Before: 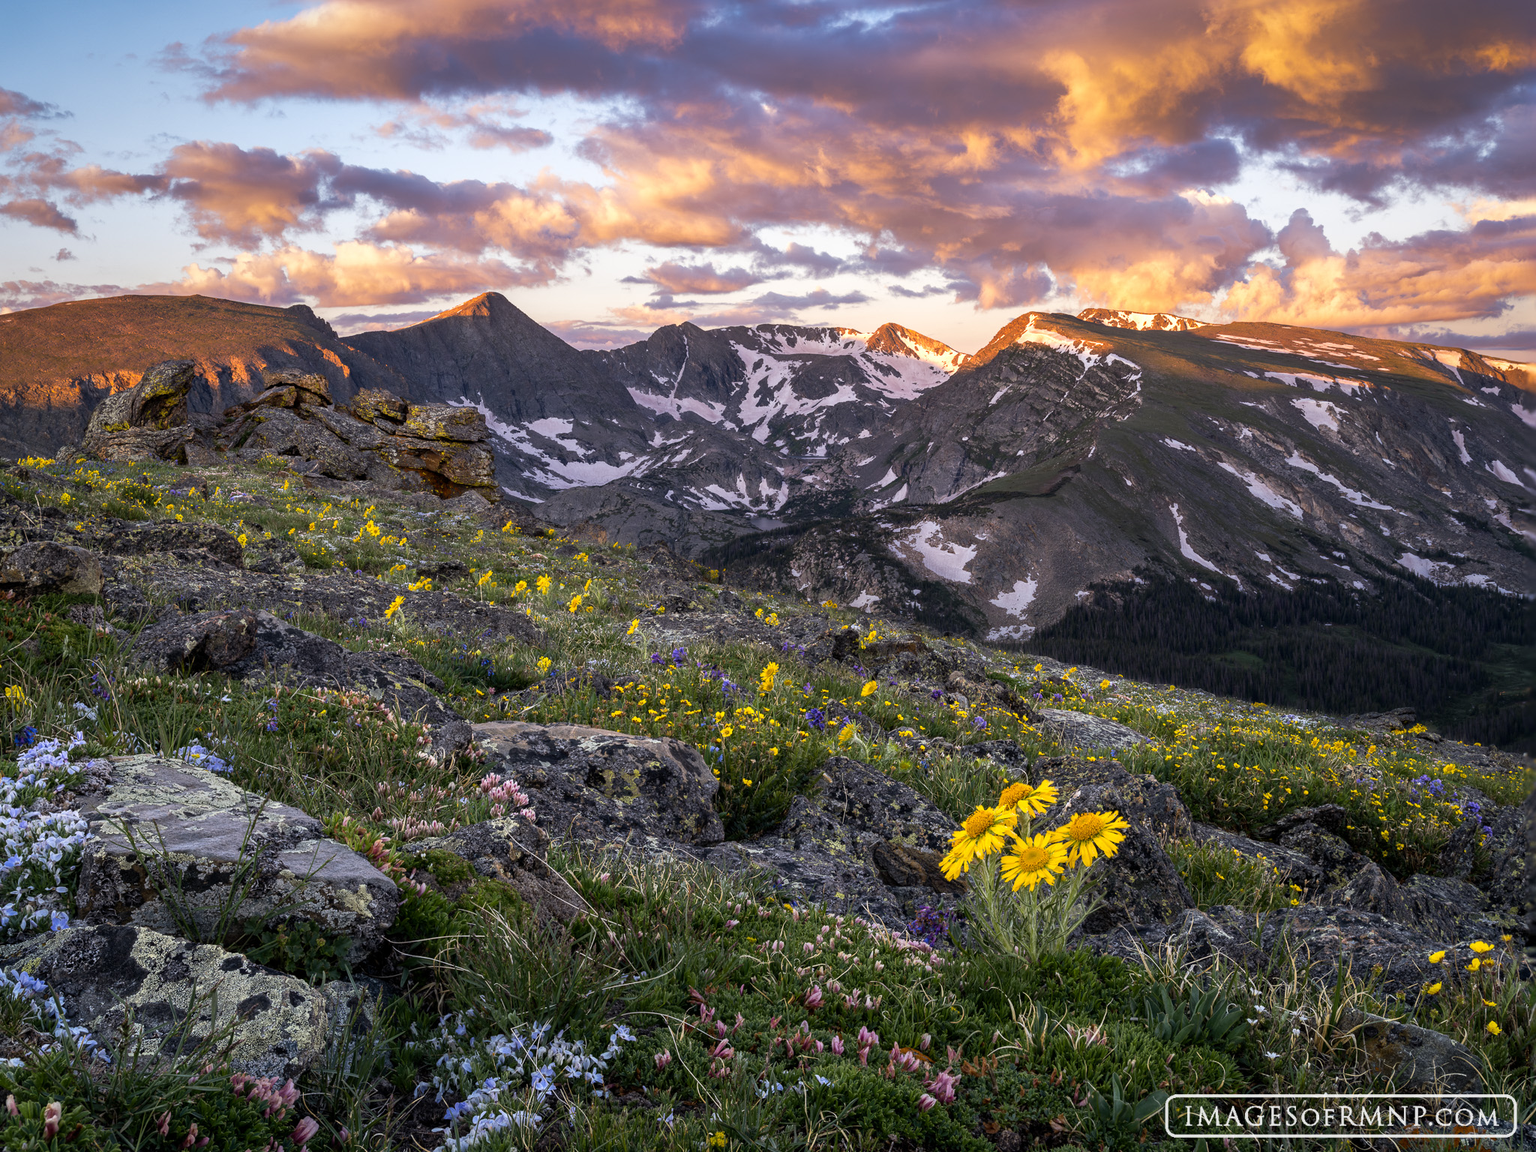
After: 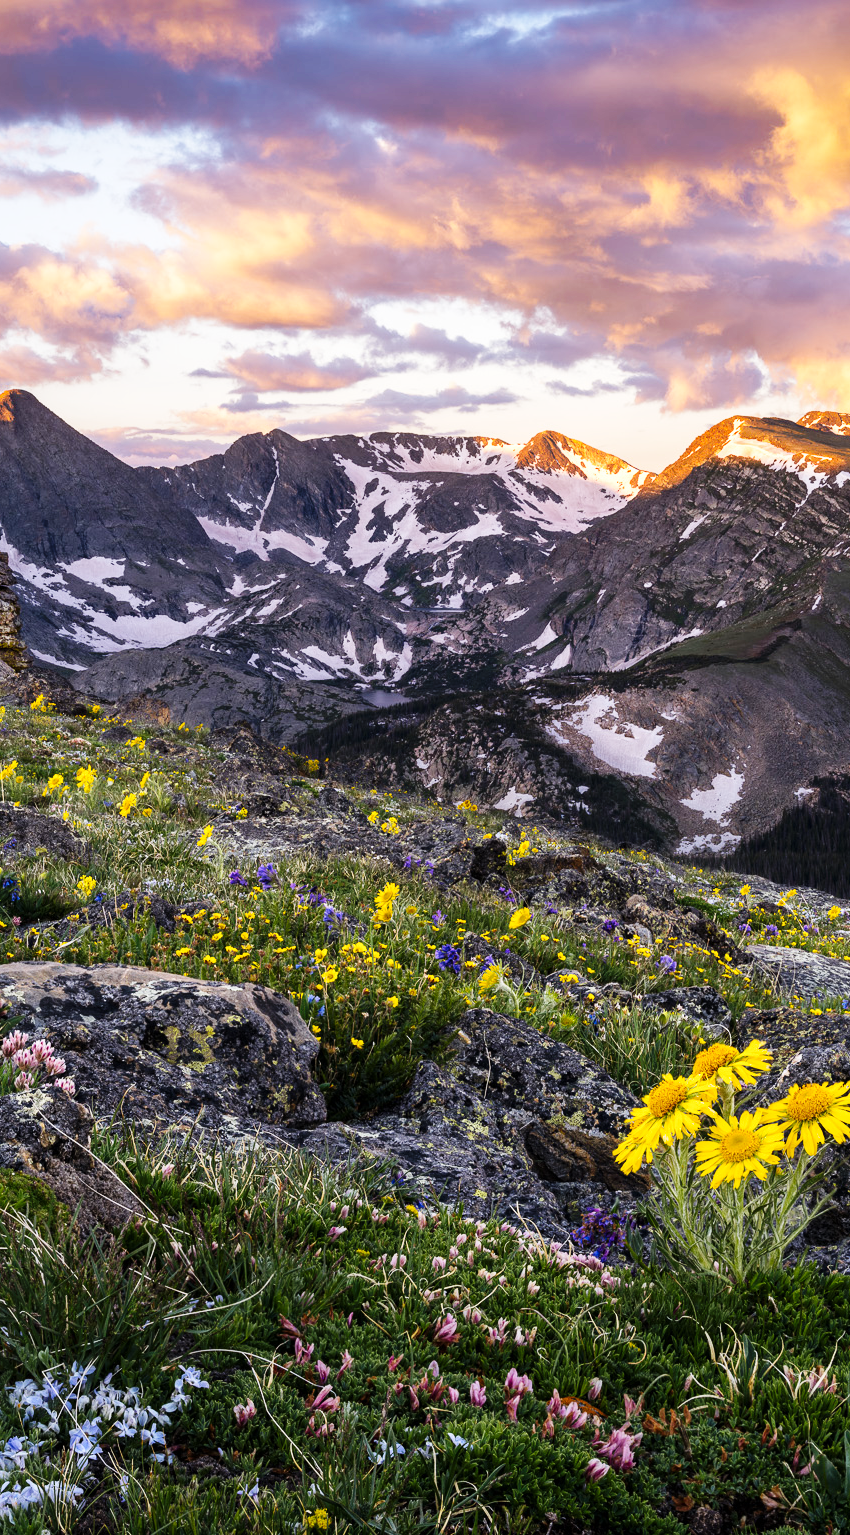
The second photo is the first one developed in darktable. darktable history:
crop: left 31.225%, right 27.265%
base curve: curves: ch0 [(0, 0) (0.032, 0.025) (0.121, 0.166) (0.206, 0.329) (0.605, 0.79) (1, 1)], preserve colors none
